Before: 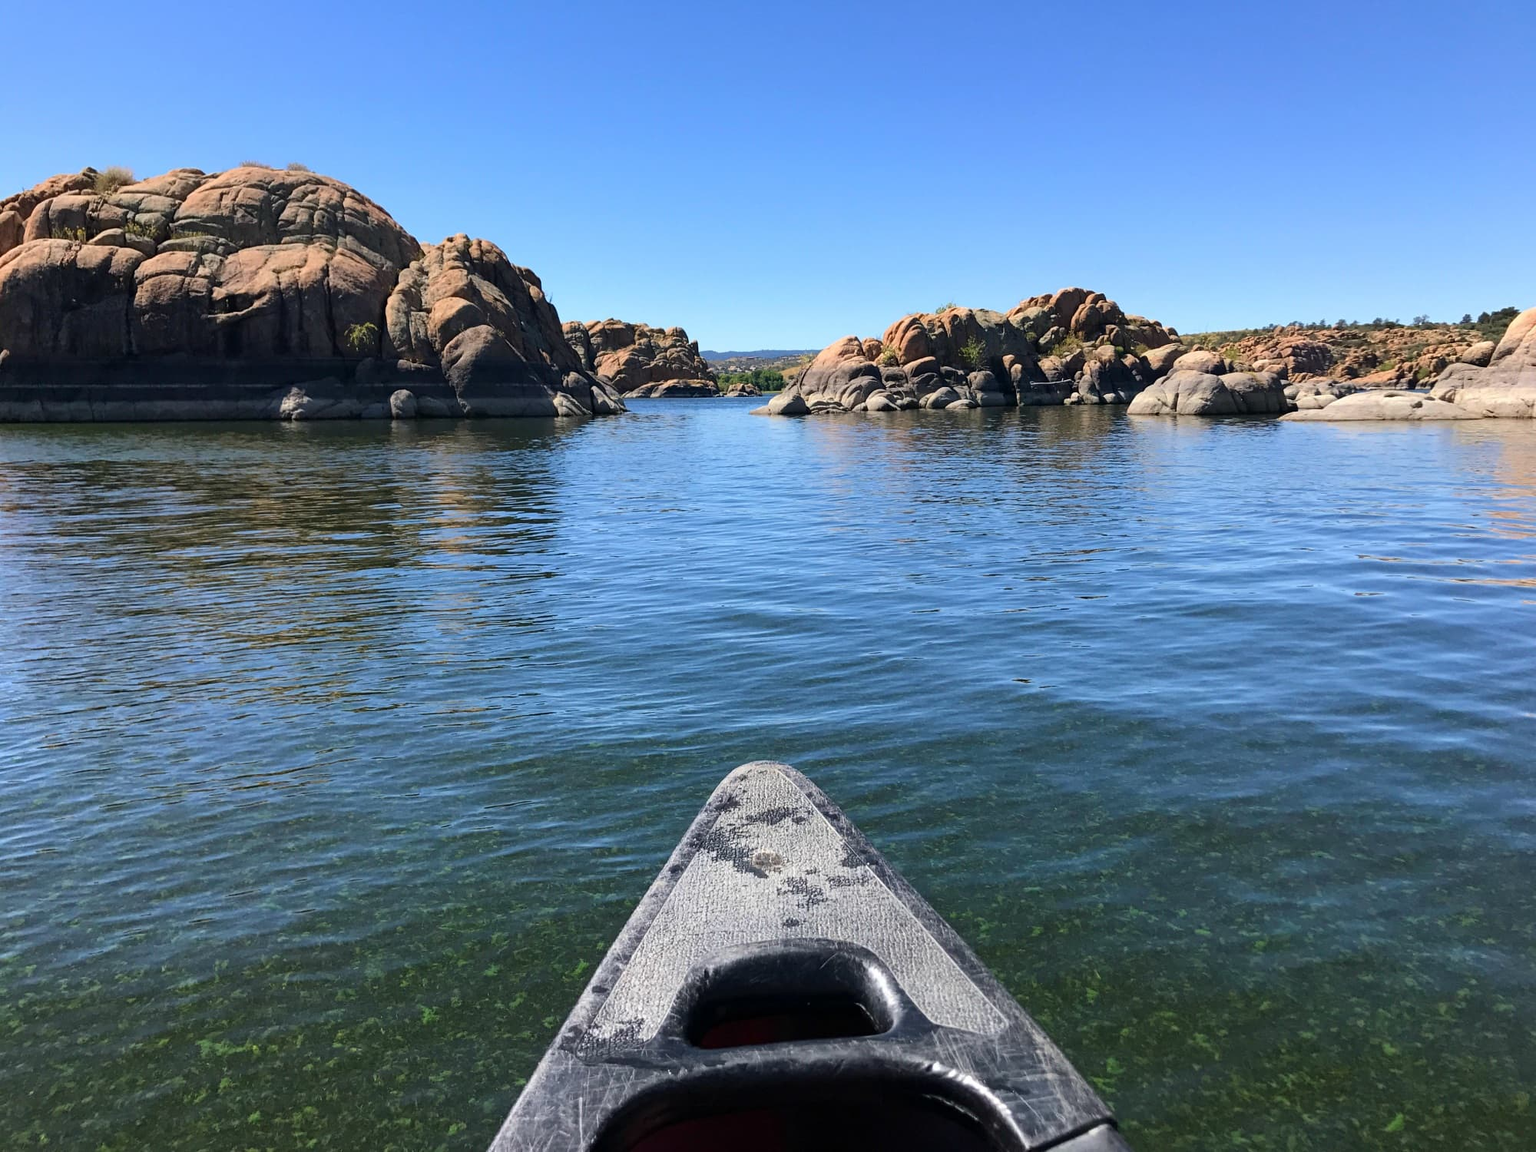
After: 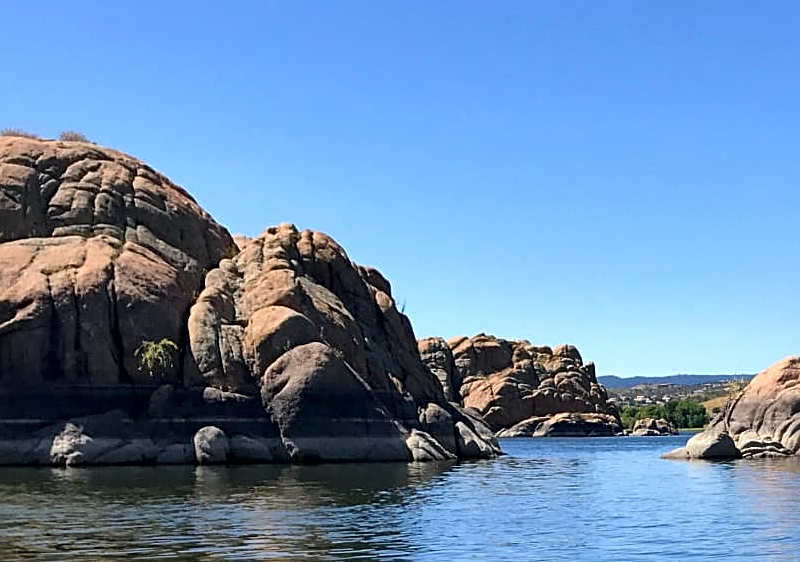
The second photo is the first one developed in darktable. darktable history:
local contrast: mode bilateral grid, contrast 25, coarseness 61, detail 151%, midtone range 0.2
crop: left 15.731%, top 5.456%, right 44.257%, bottom 57.072%
sharpen: on, module defaults
